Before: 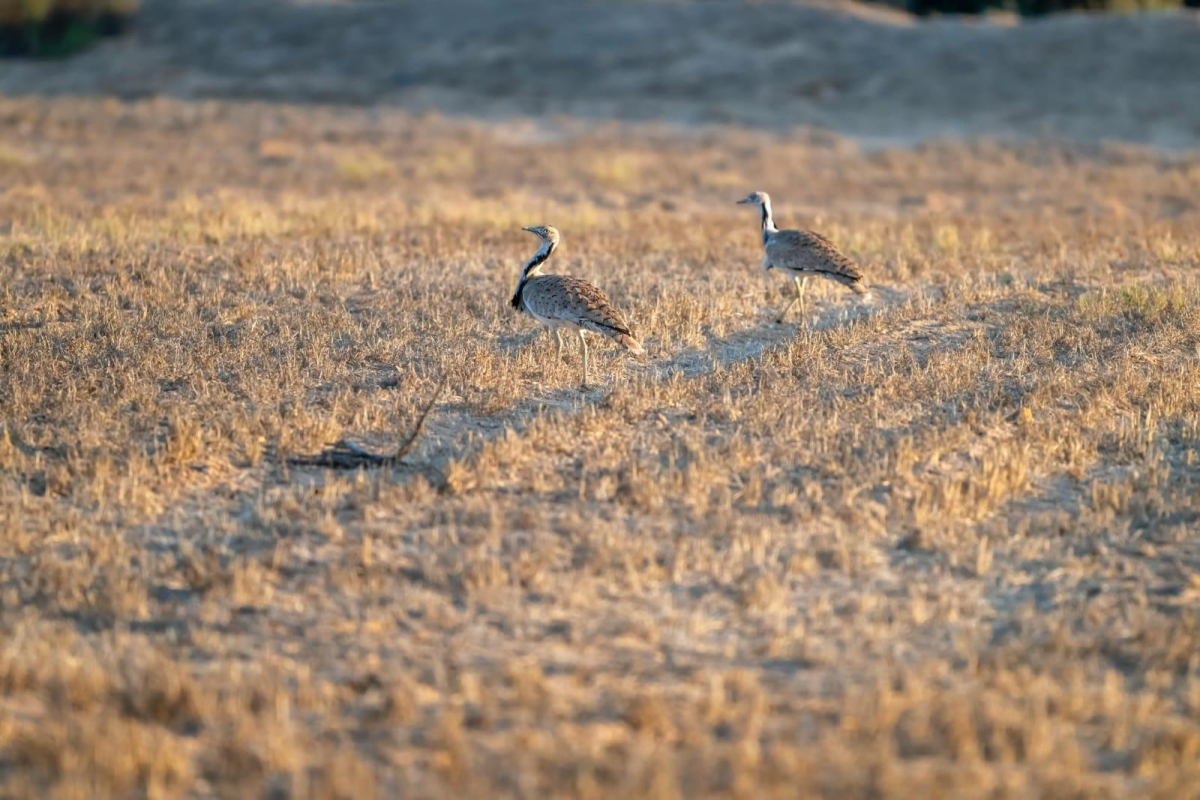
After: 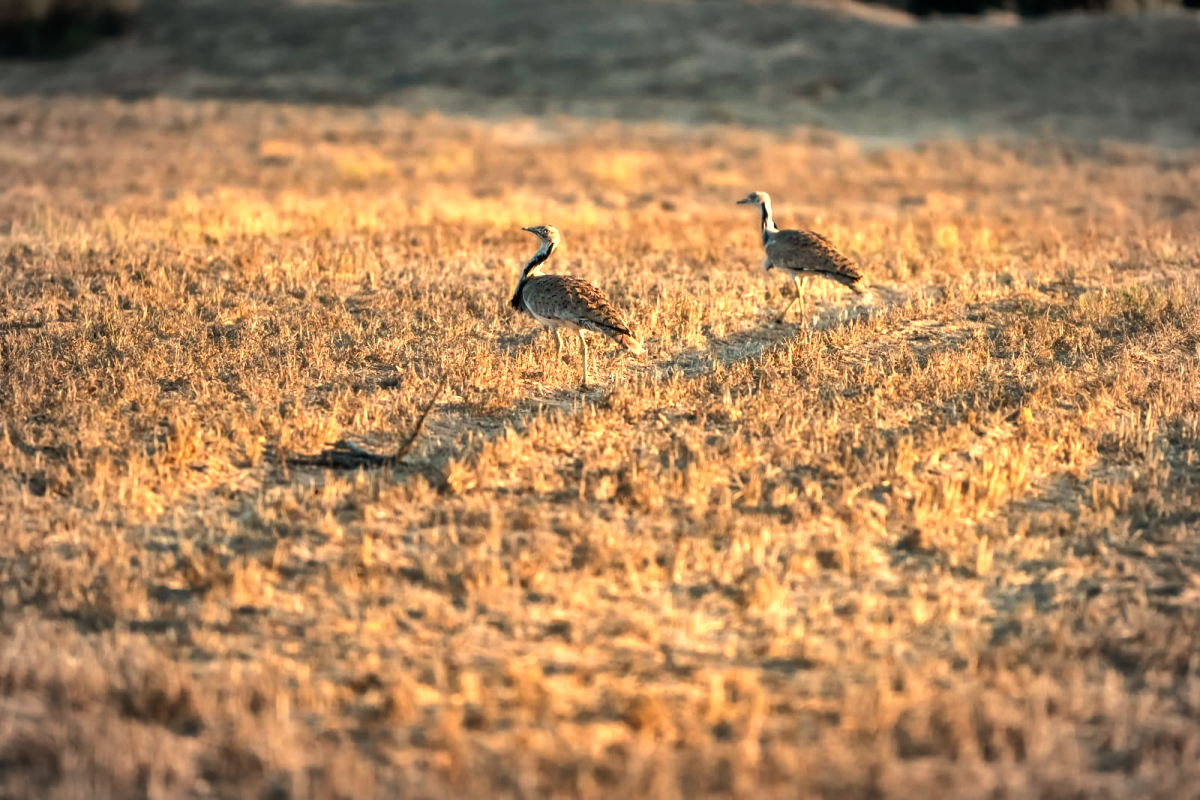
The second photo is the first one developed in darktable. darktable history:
vignetting: automatic ratio true
shadows and highlights: shadows 43.71, white point adjustment -1.46, soften with gaussian
white balance: red 1.138, green 0.996, blue 0.812
tone equalizer: -8 EV -0.75 EV, -7 EV -0.7 EV, -6 EV -0.6 EV, -5 EV -0.4 EV, -3 EV 0.4 EV, -2 EV 0.6 EV, -1 EV 0.7 EV, +0 EV 0.75 EV, edges refinement/feathering 500, mask exposure compensation -1.57 EV, preserve details no
